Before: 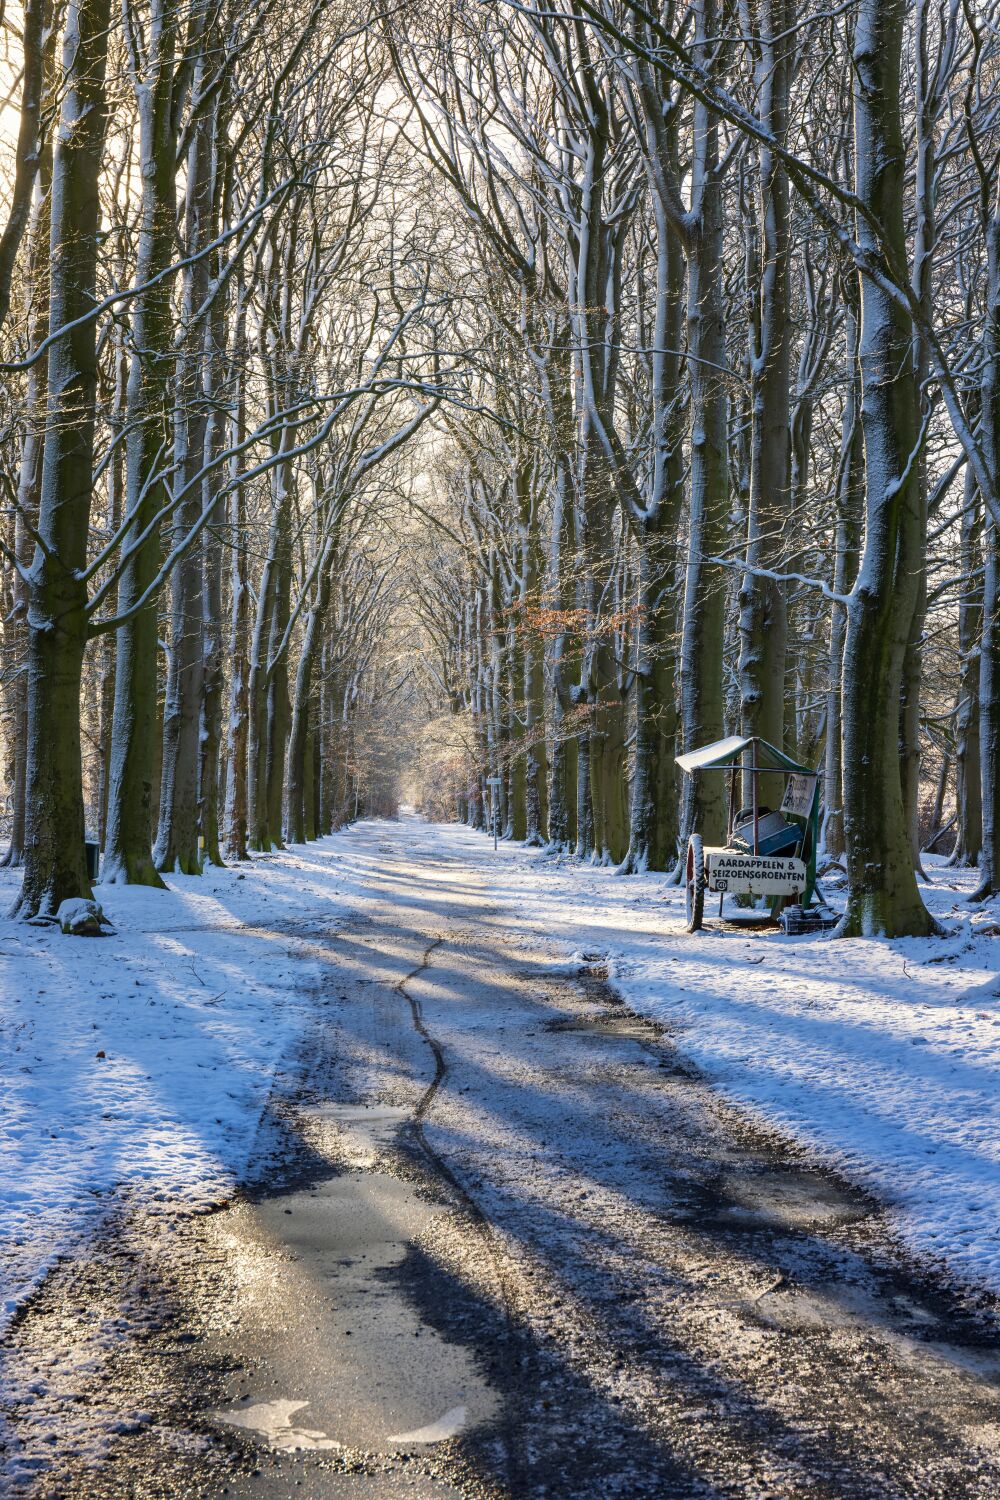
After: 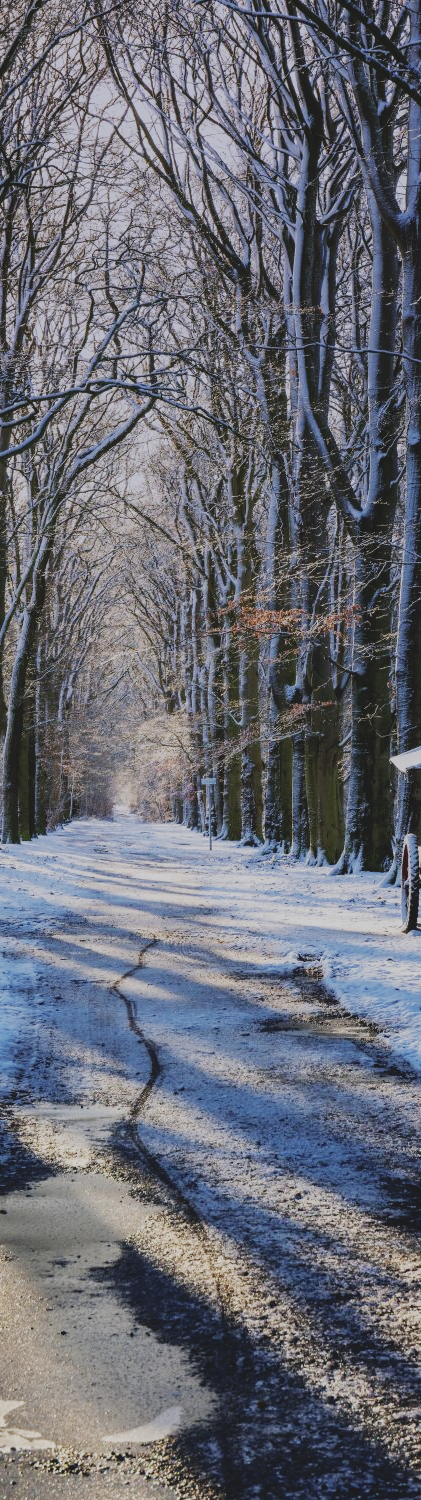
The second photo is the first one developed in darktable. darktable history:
contrast brightness saturation: contrast -0.15, brightness 0.05, saturation -0.12
graduated density: hue 238.83°, saturation 50%
crop: left 28.583%, right 29.231%
sigmoid: contrast 1.6, skew -0.2, preserve hue 0%, red attenuation 0.1, red rotation 0.035, green attenuation 0.1, green rotation -0.017, blue attenuation 0.15, blue rotation -0.052, base primaries Rec2020
